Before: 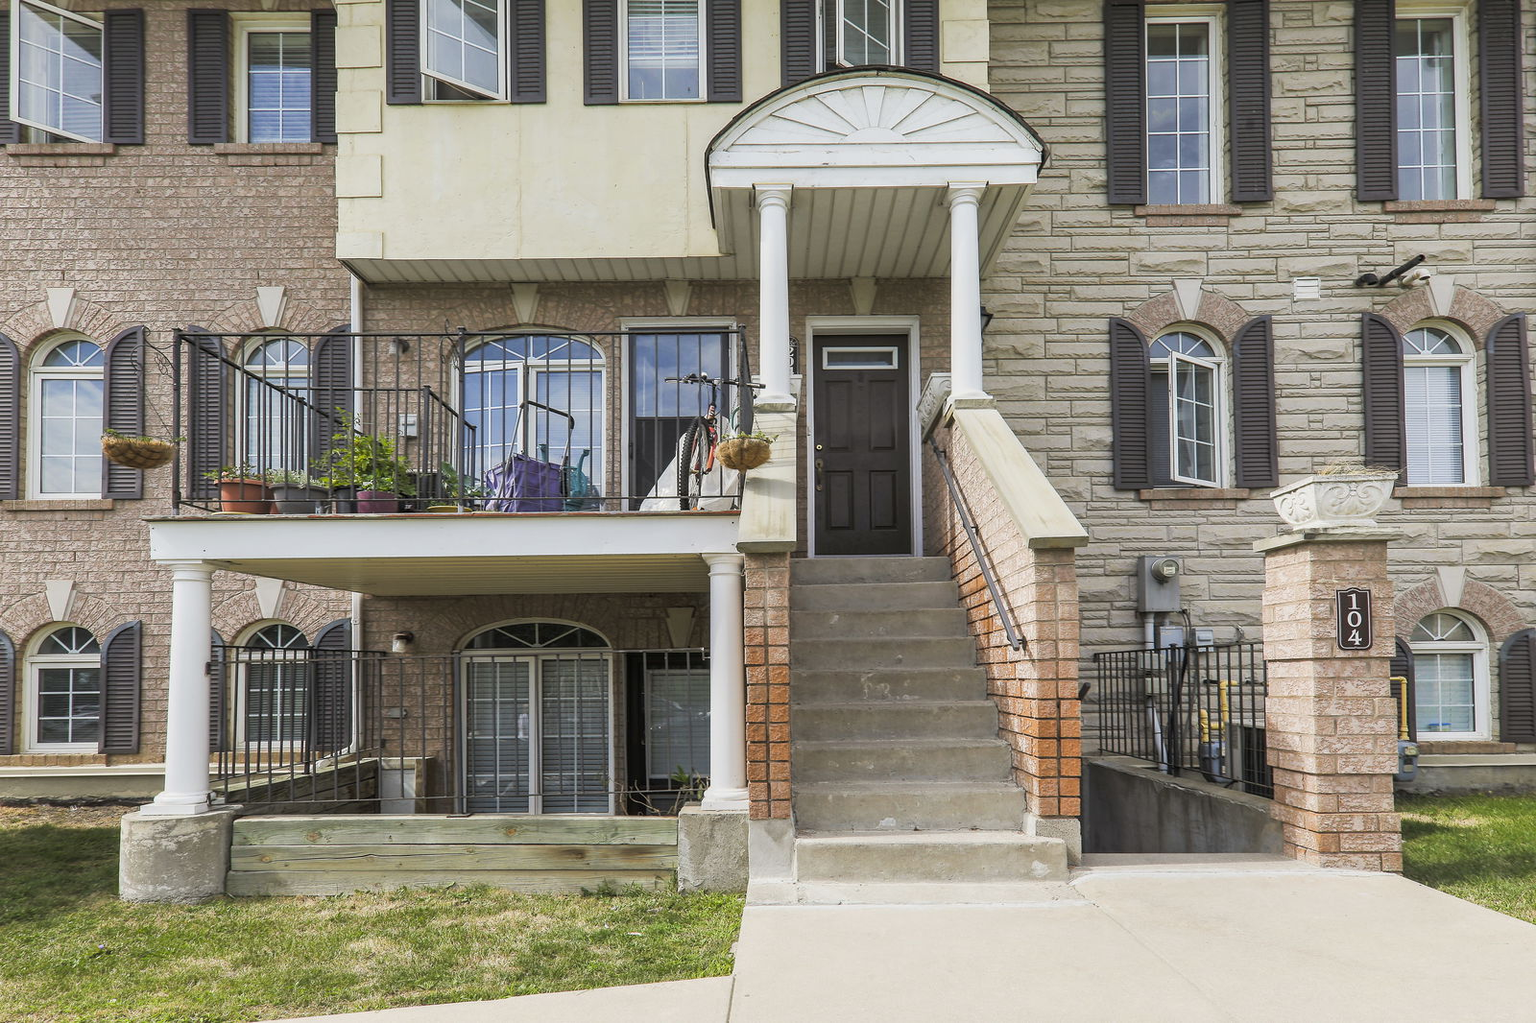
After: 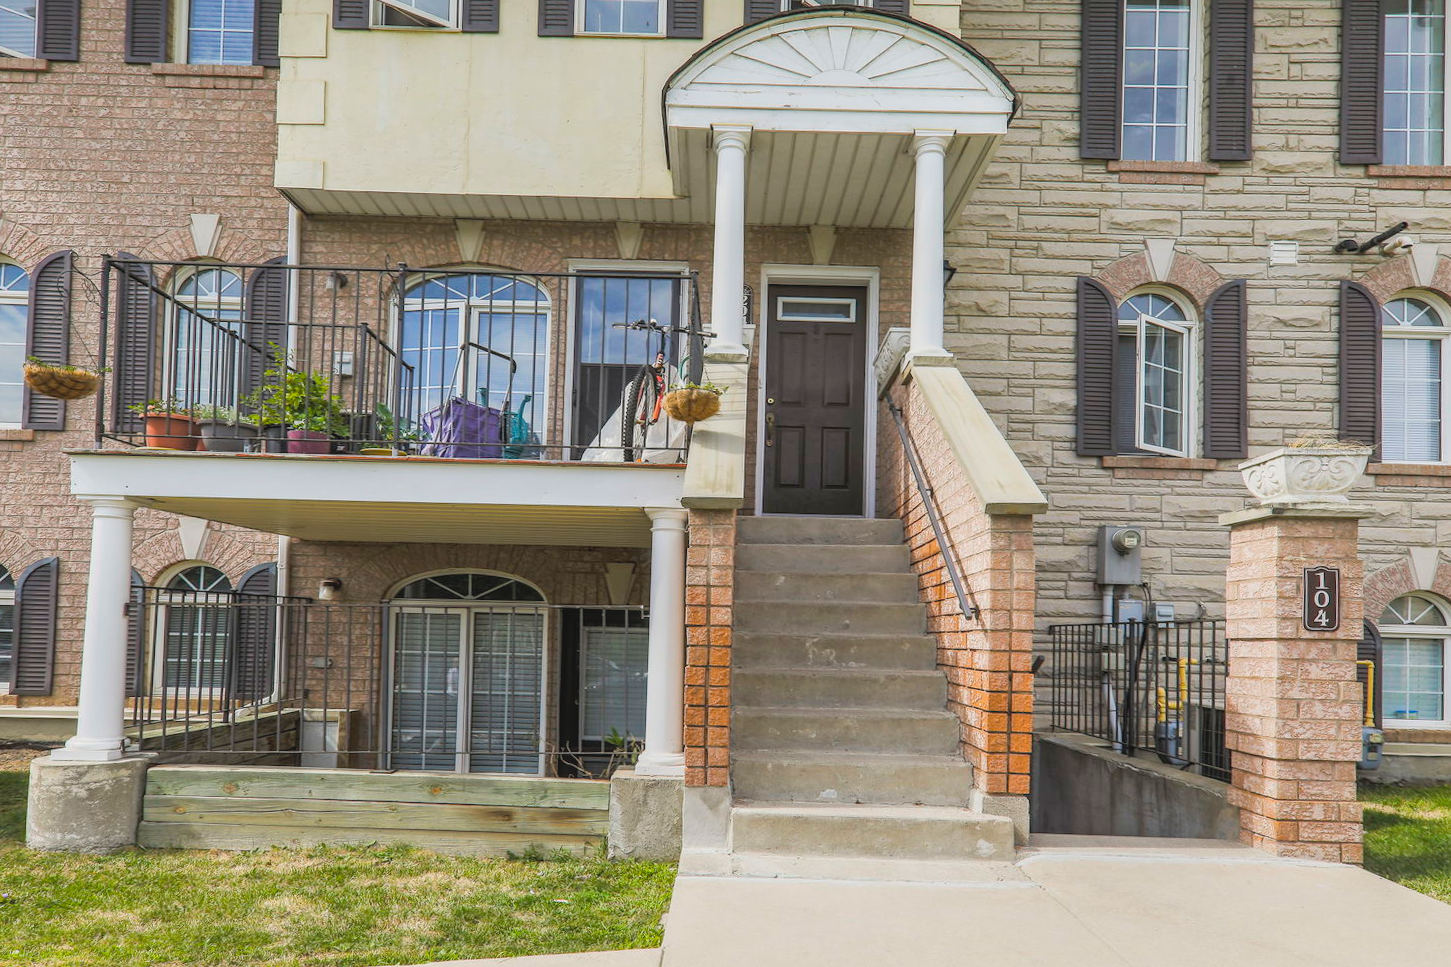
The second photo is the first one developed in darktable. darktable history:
local contrast: on, module defaults
color balance rgb: linear chroma grading › global chroma 8.33%, perceptual saturation grading › global saturation 18.52%, global vibrance 7.87%
crop and rotate: angle -1.96°, left 3.097%, top 4.154%, right 1.586%, bottom 0.529%
contrast brightness saturation: contrast -0.15, brightness 0.05, saturation -0.12
